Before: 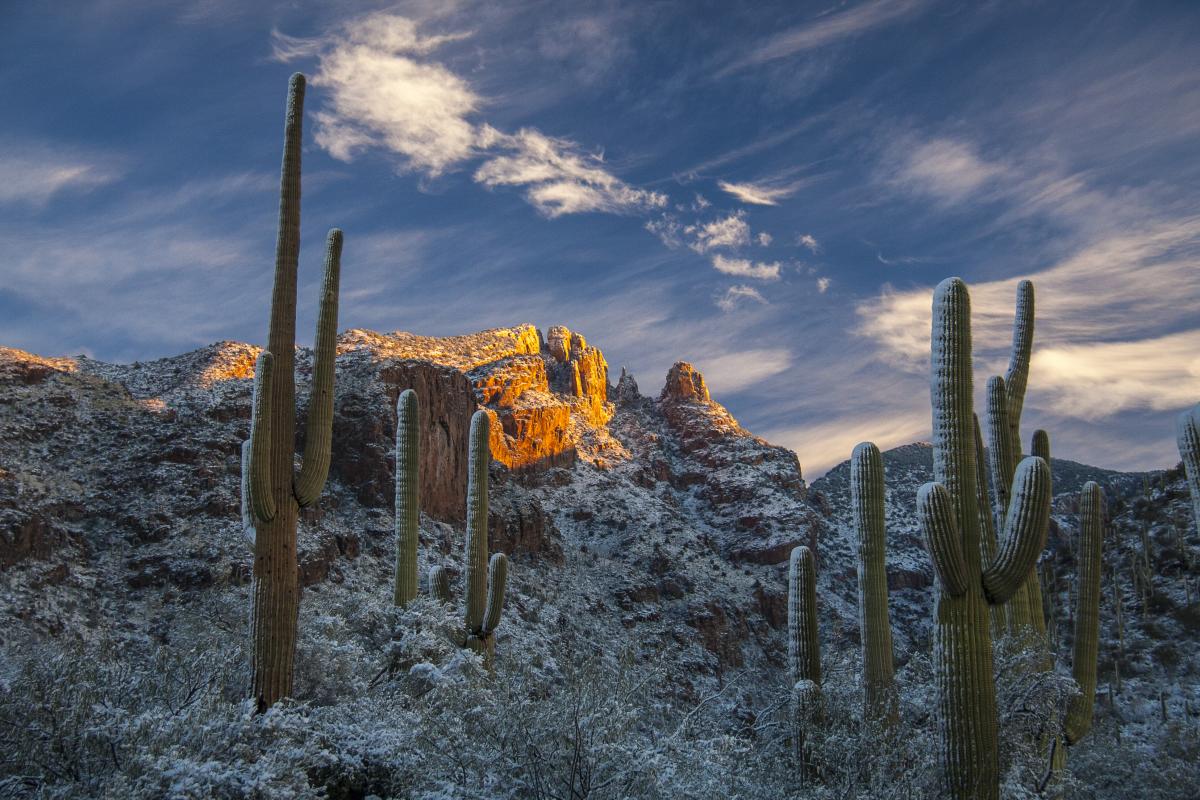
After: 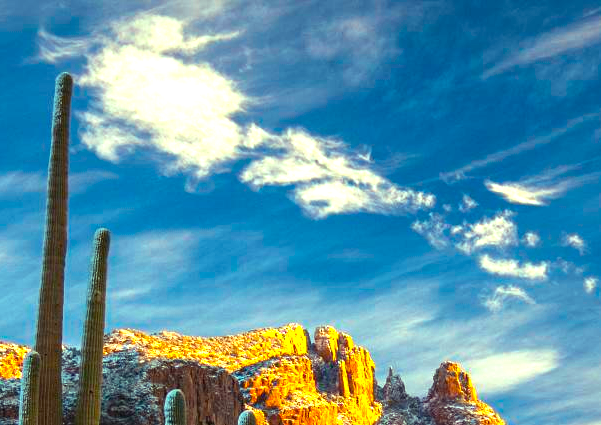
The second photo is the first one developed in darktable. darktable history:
crop: left 19.443%, right 30.4%, bottom 46.799%
color balance rgb: highlights gain › luminance 15.267%, highlights gain › chroma 7.115%, highlights gain › hue 128.41°, perceptual saturation grading › global saturation 31.185%, perceptual brilliance grading › global brilliance 29.241%
